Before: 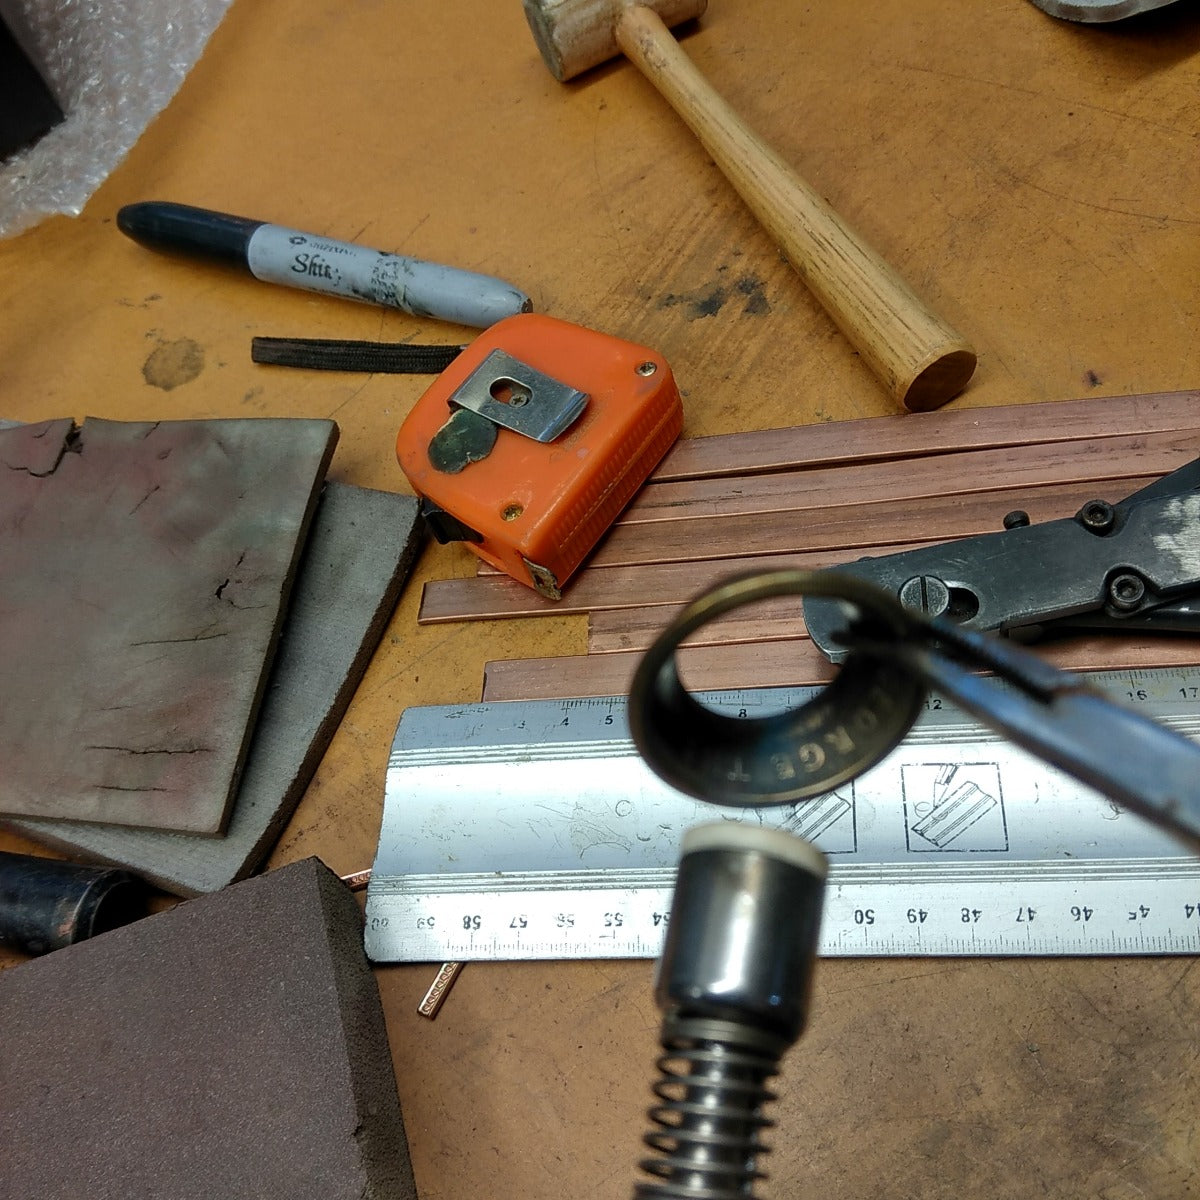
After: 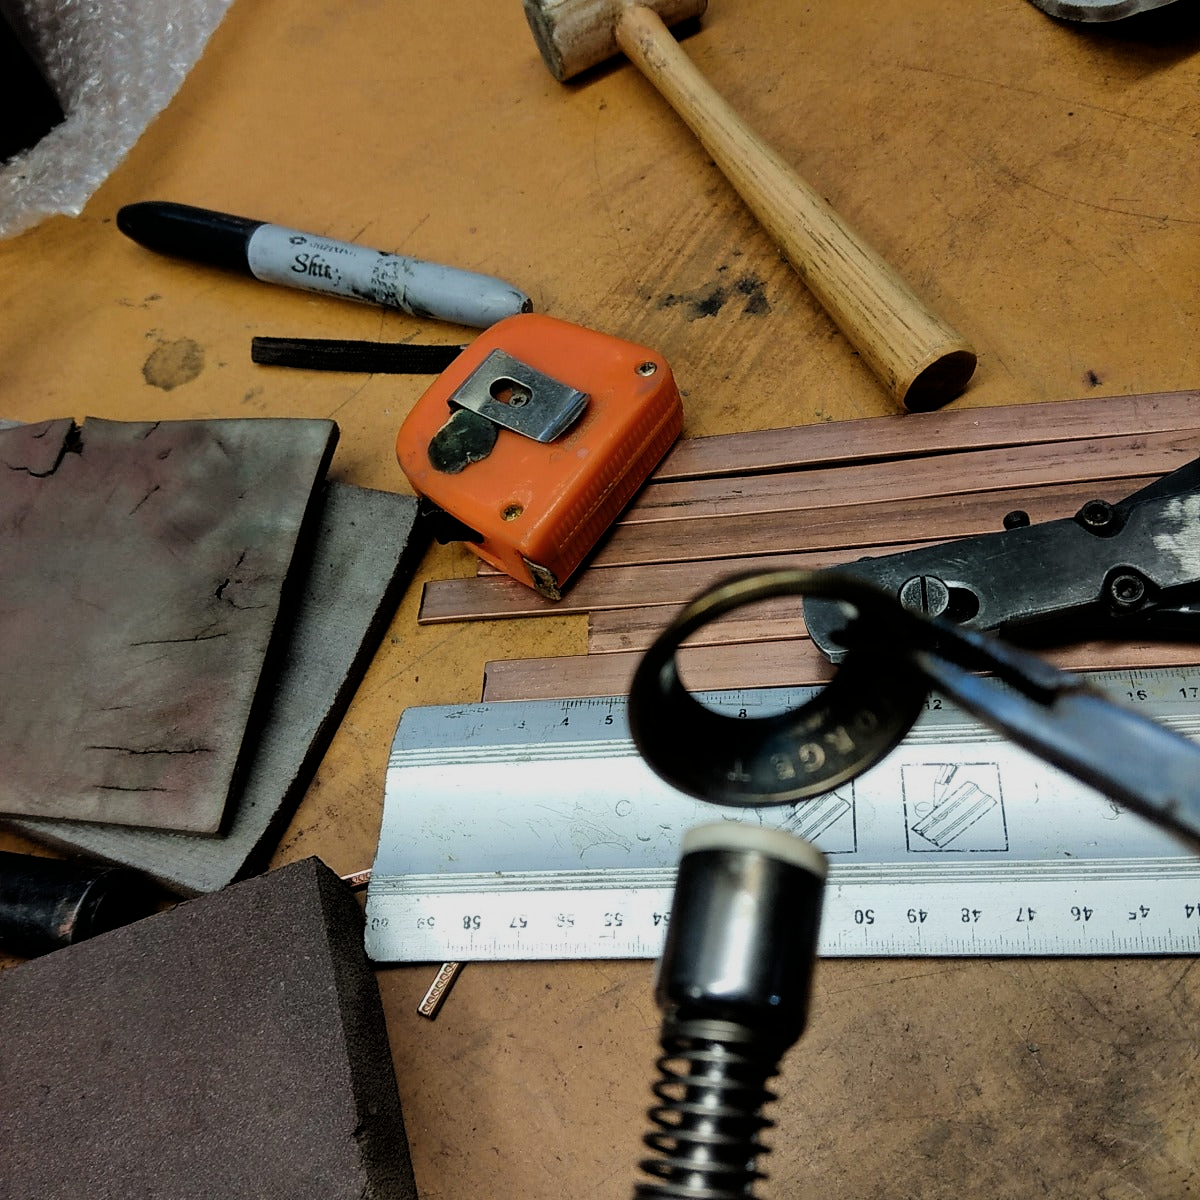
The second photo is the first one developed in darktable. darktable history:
filmic rgb: black relative exposure -5 EV, hardness 2.88, contrast 1.3
color balance rgb: global vibrance 10%
